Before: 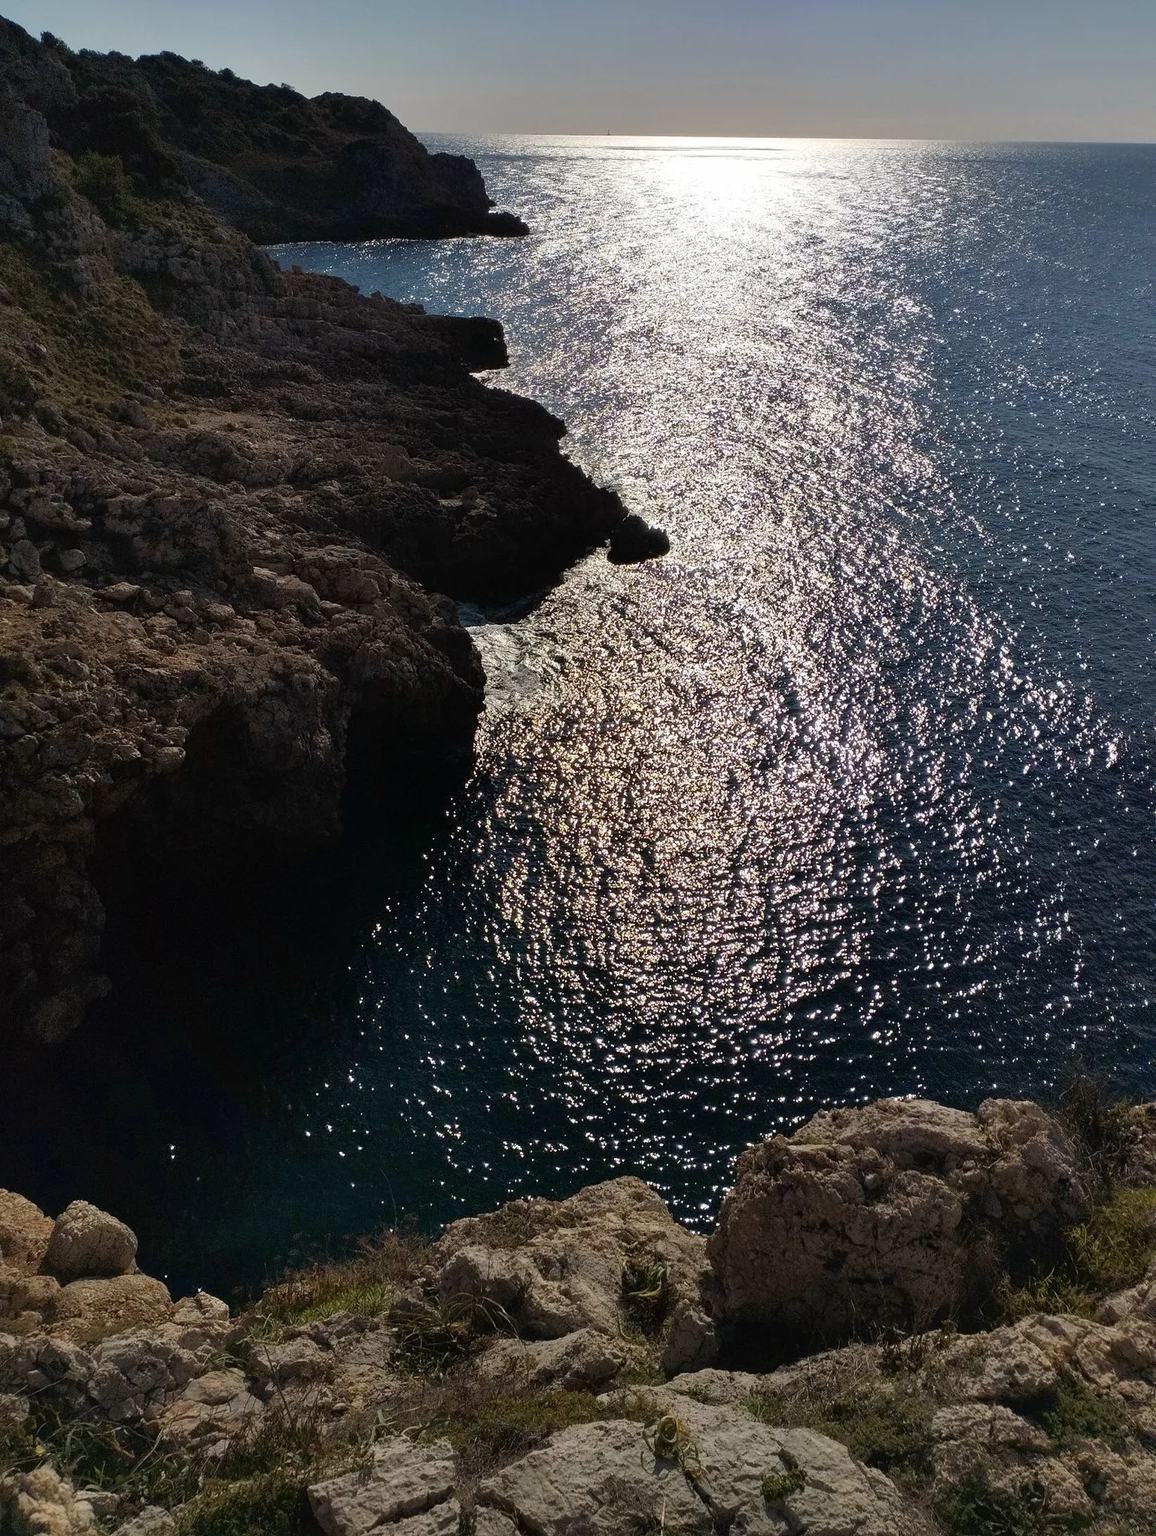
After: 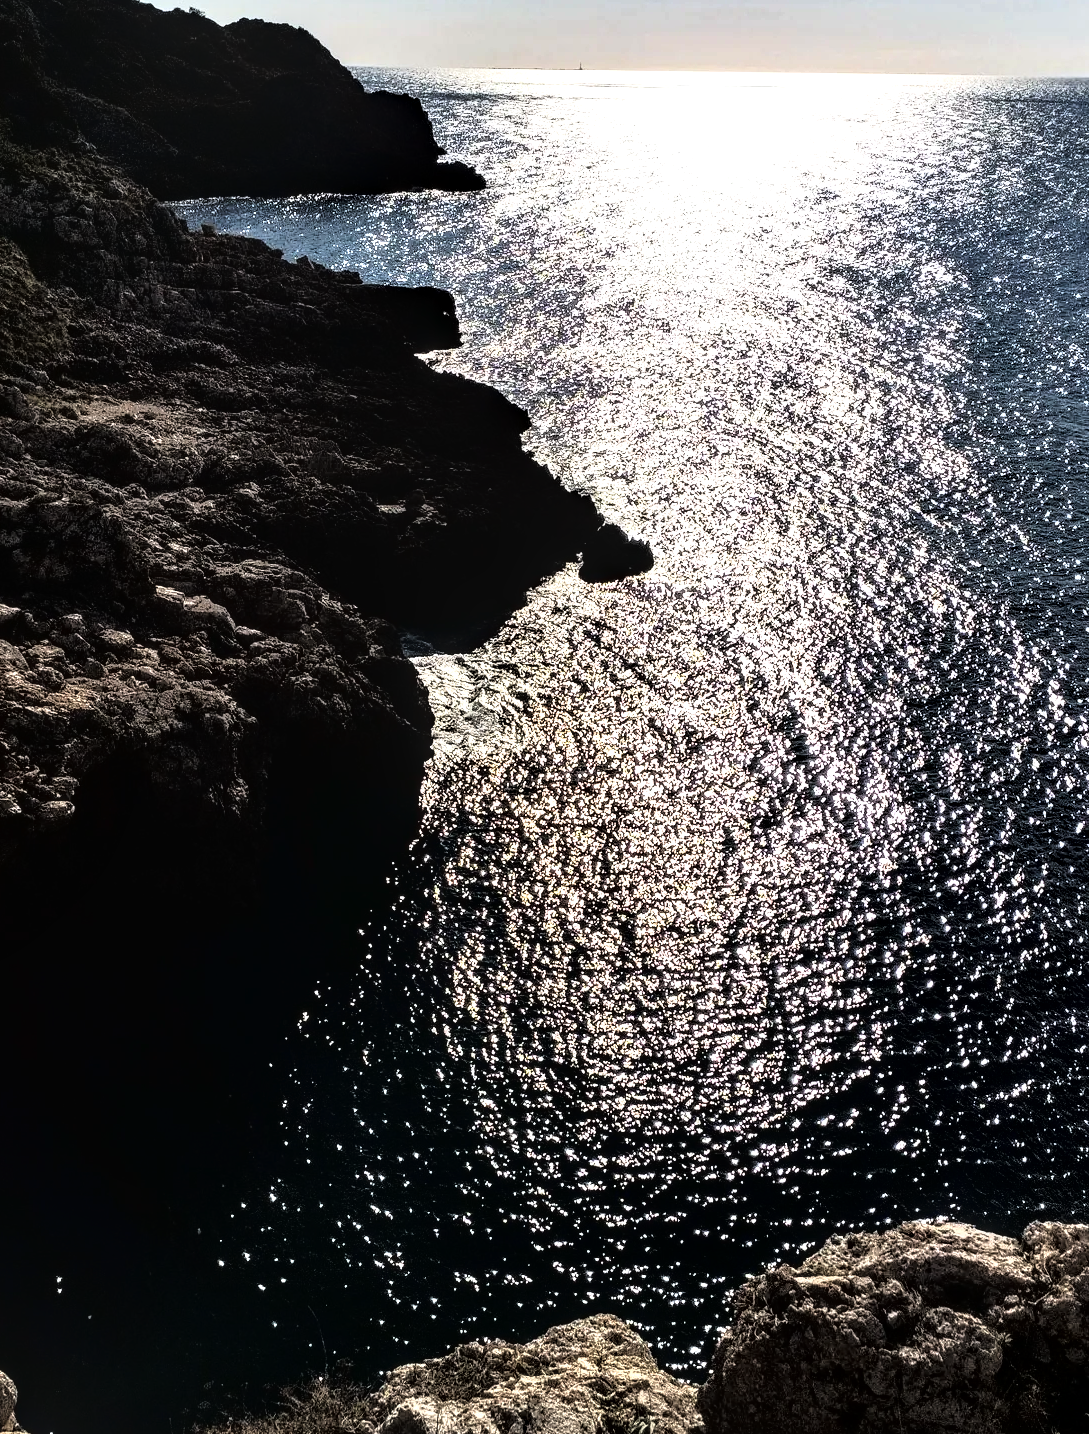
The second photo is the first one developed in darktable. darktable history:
tone equalizer: -8 EV -1.08 EV, -7 EV -1.01 EV, -6 EV -0.867 EV, -5 EV -0.578 EV, -3 EV 0.578 EV, -2 EV 0.867 EV, -1 EV 1.01 EV, +0 EV 1.08 EV, edges refinement/feathering 500, mask exposure compensation -1.57 EV, preserve details no
crop and rotate: left 10.77%, top 5.1%, right 10.41%, bottom 16.76%
tone curve: curves: ch0 [(0.016, 0.011) (0.084, 0.026) (0.469, 0.508) (0.721, 0.862) (1, 1)], color space Lab, linked channels, preserve colors none
shadows and highlights: shadows 43.06, highlights 6.94
local contrast: highlights 60%, shadows 60%, detail 160%
